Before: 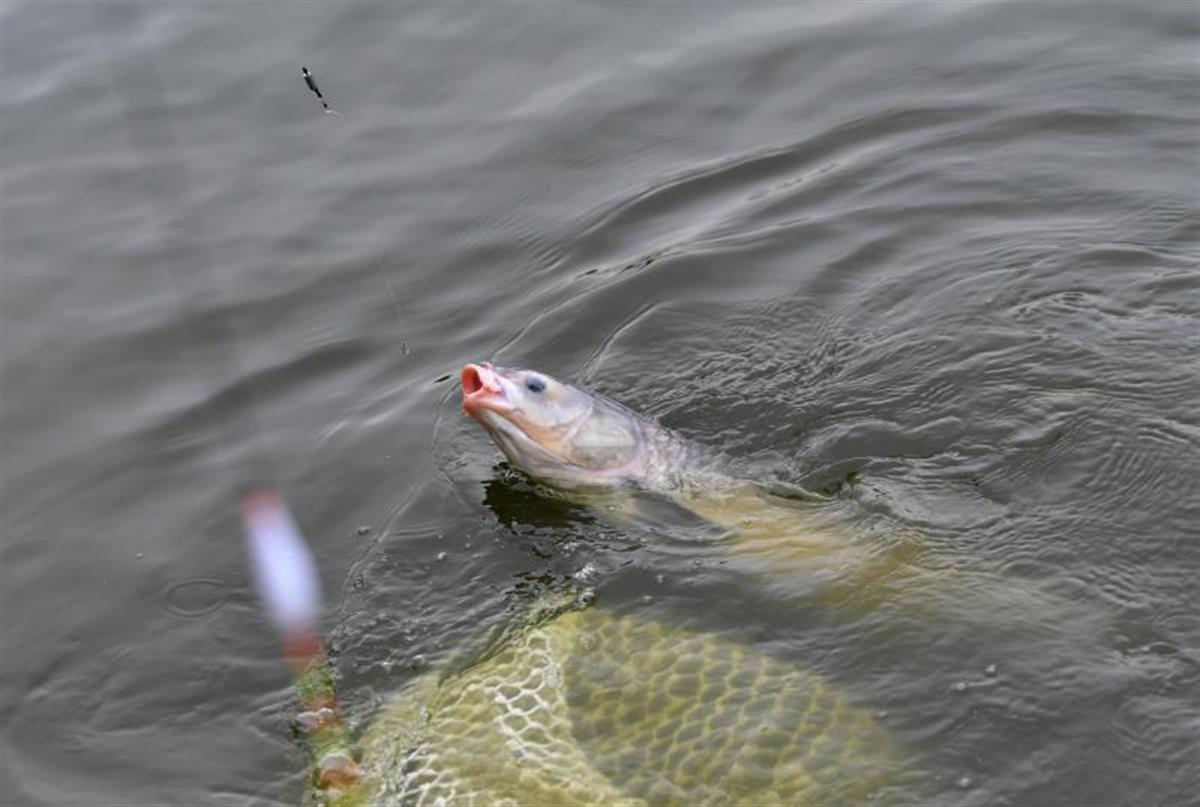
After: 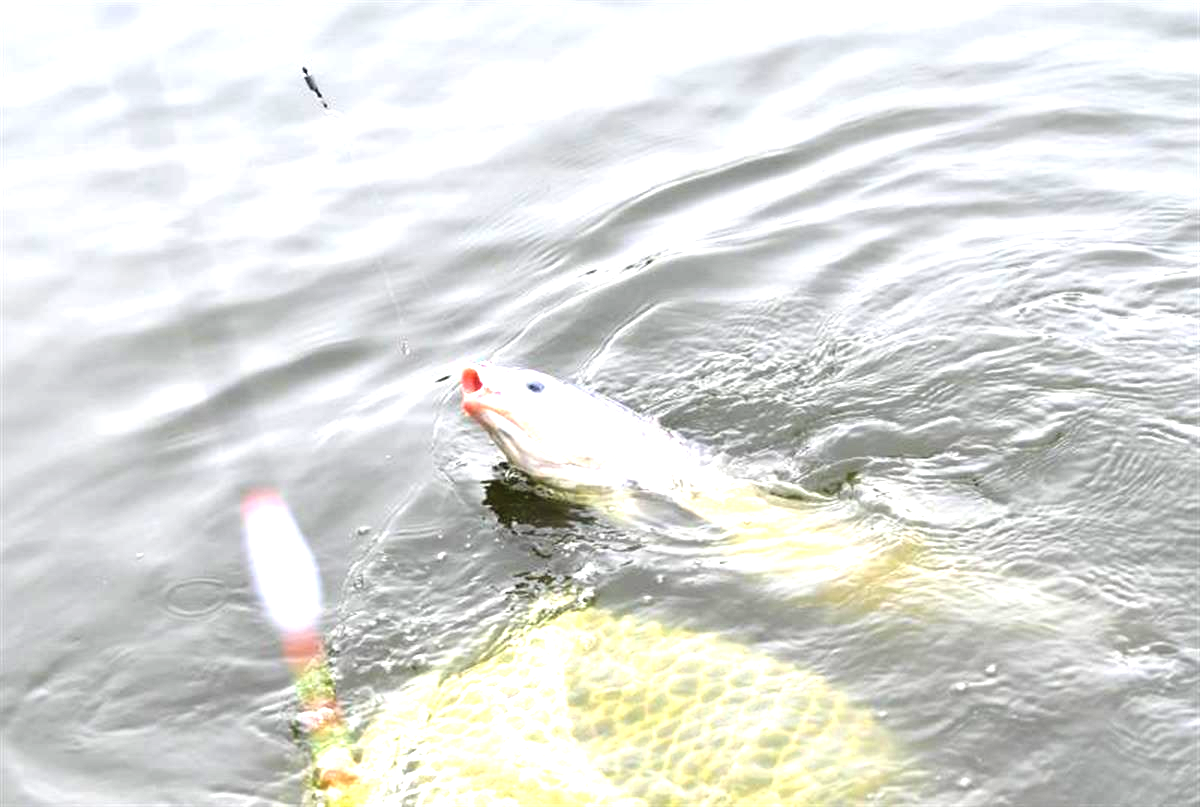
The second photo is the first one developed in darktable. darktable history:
tone equalizer: -8 EV -0.719 EV, -7 EV -0.713 EV, -6 EV -0.616 EV, -5 EV -0.36 EV, -3 EV 0.383 EV, -2 EV 0.6 EV, -1 EV 0.683 EV, +0 EV 0.756 EV
exposure: black level correction -0.002, exposure 1.327 EV, compensate highlight preservation false
